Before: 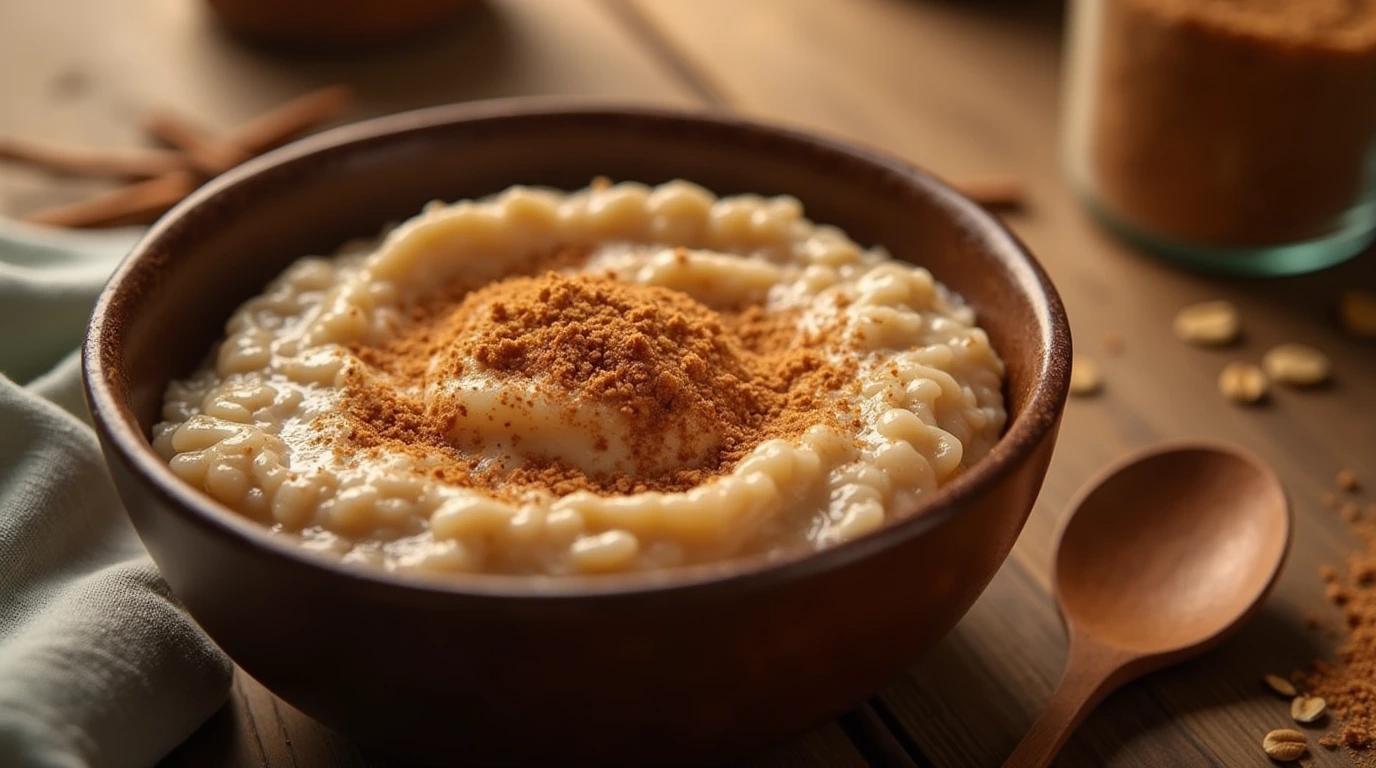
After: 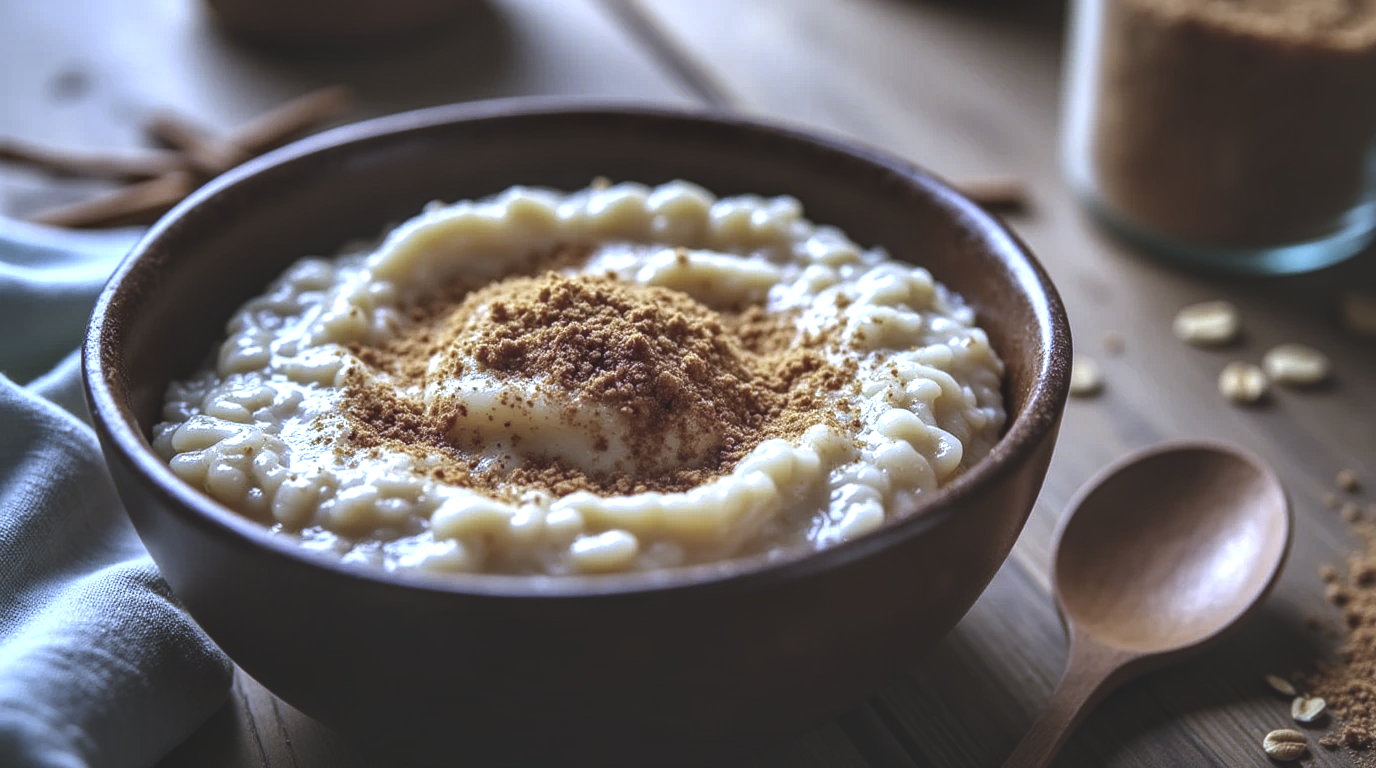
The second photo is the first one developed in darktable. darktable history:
local contrast: highlights 20%, detail 197%
exposure: black level correction -0.041, exposure 0.064 EV, compensate highlight preservation false
white balance: red 0.766, blue 1.537
